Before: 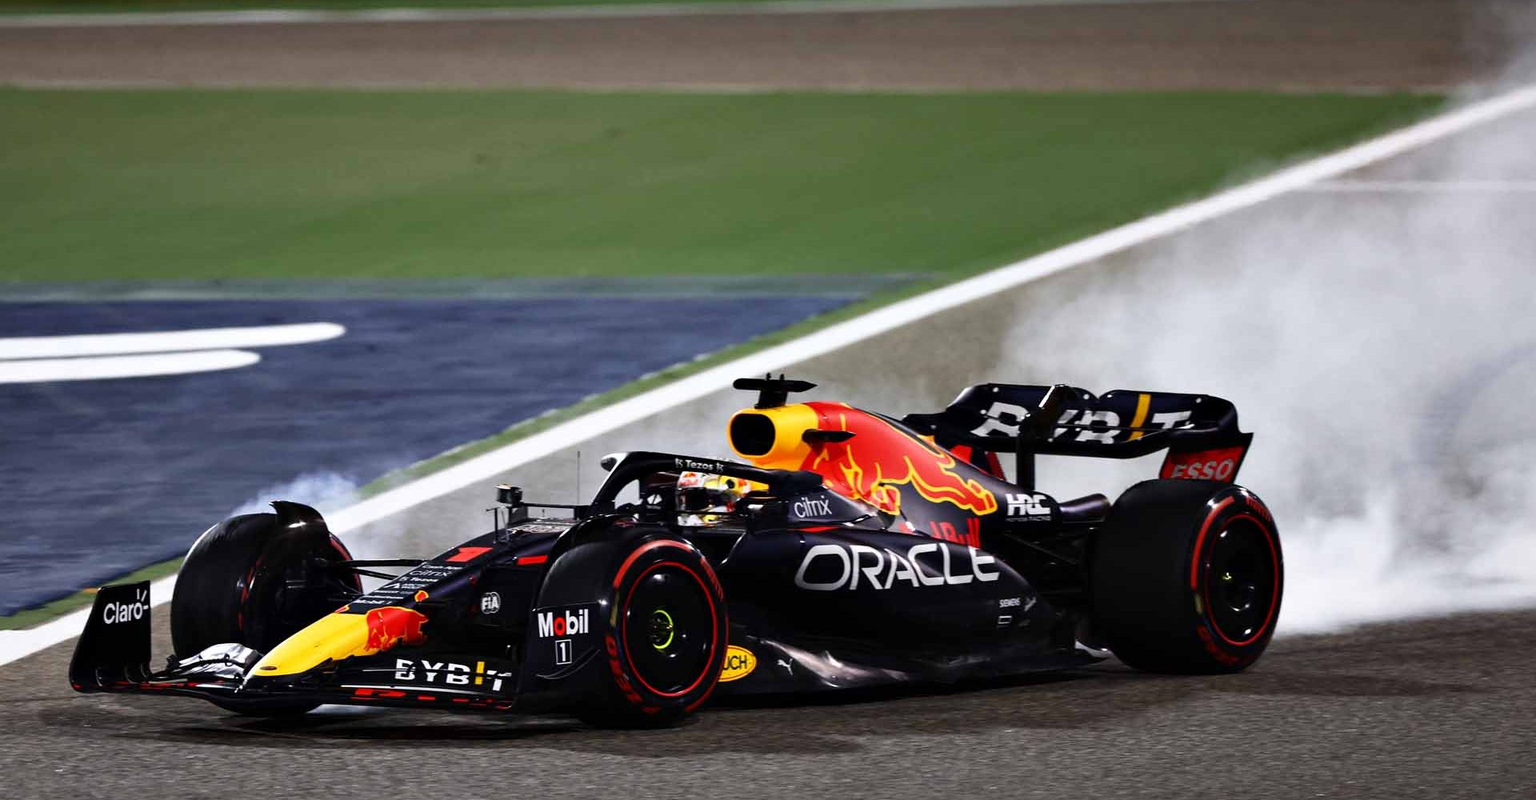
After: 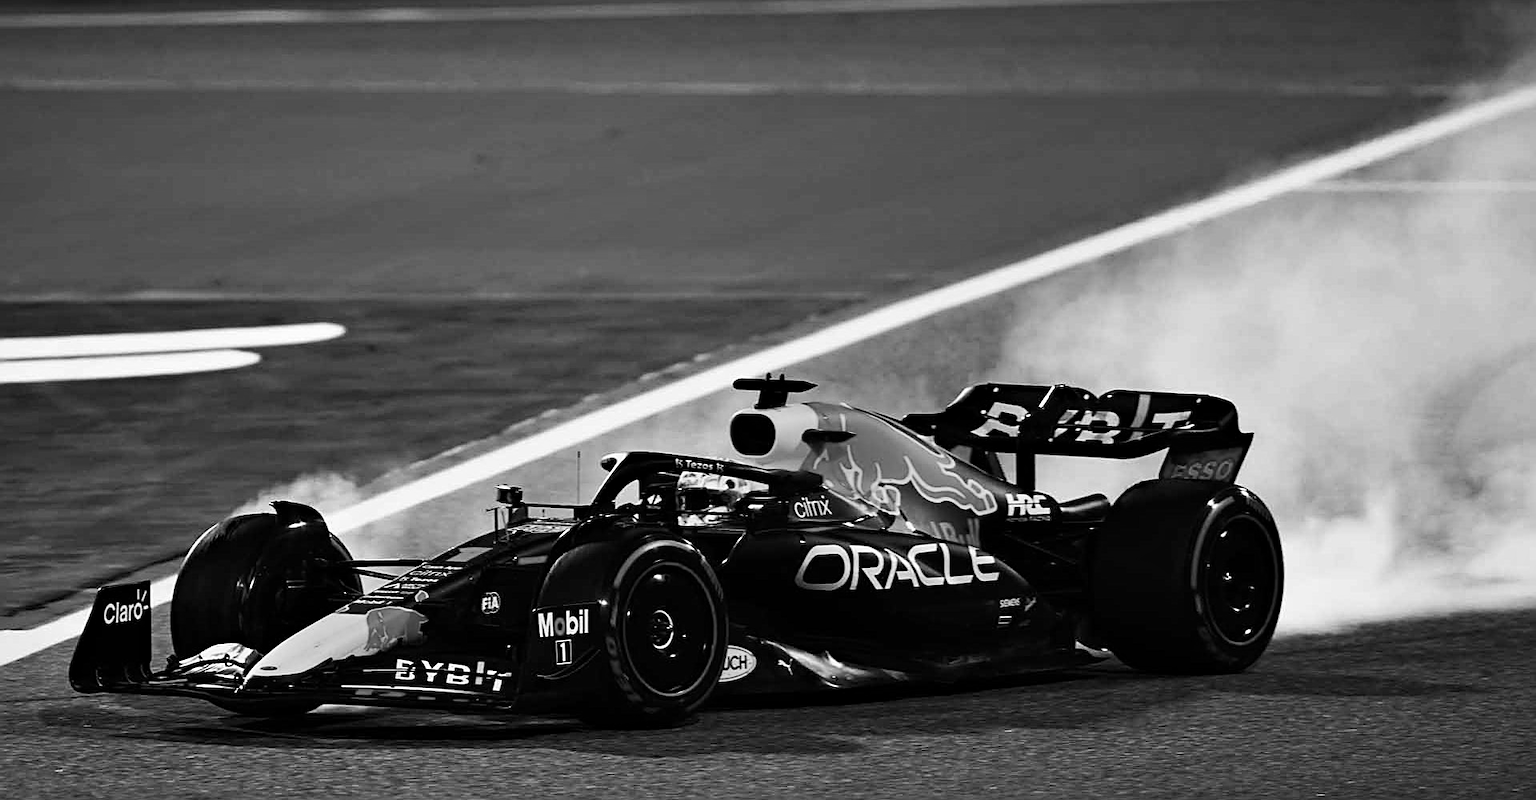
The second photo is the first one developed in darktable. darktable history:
vignetting: fall-off start 100%, brightness -0.282, width/height ratio 1.31
contrast brightness saturation: contrast 0.14
monochrome: a 14.95, b -89.96
haze removal: compatibility mode true, adaptive false
white balance: emerald 1
tone curve: curves: ch0 [(0, 0) (0.003, 0.003) (0.011, 0.011) (0.025, 0.025) (0.044, 0.044) (0.069, 0.068) (0.1, 0.099) (0.136, 0.134) (0.177, 0.175) (0.224, 0.222) (0.277, 0.274) (0.335, 0.331) (0.399, 0.395) (0.468, 0.463) (0.543, 0.554) (0.623, 0.632) (0.709, 0.716) (0.801, 0.805) (0.898, 0.9) (1, 1)], preserve colors none
sharpen: on, module defaults
